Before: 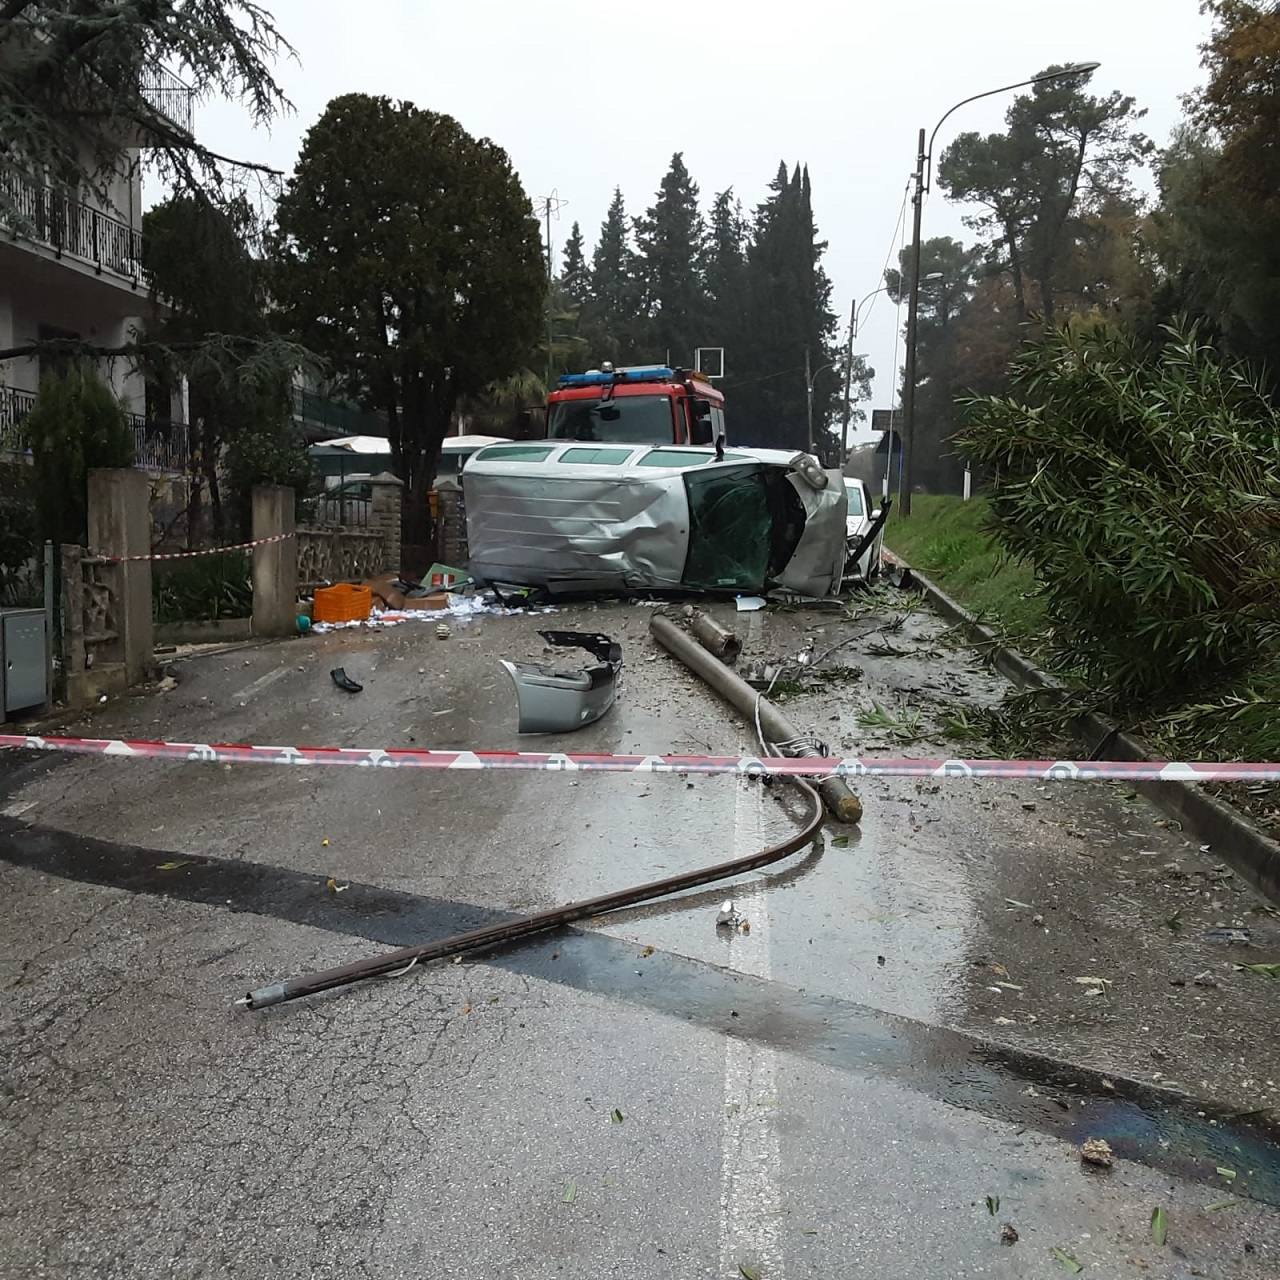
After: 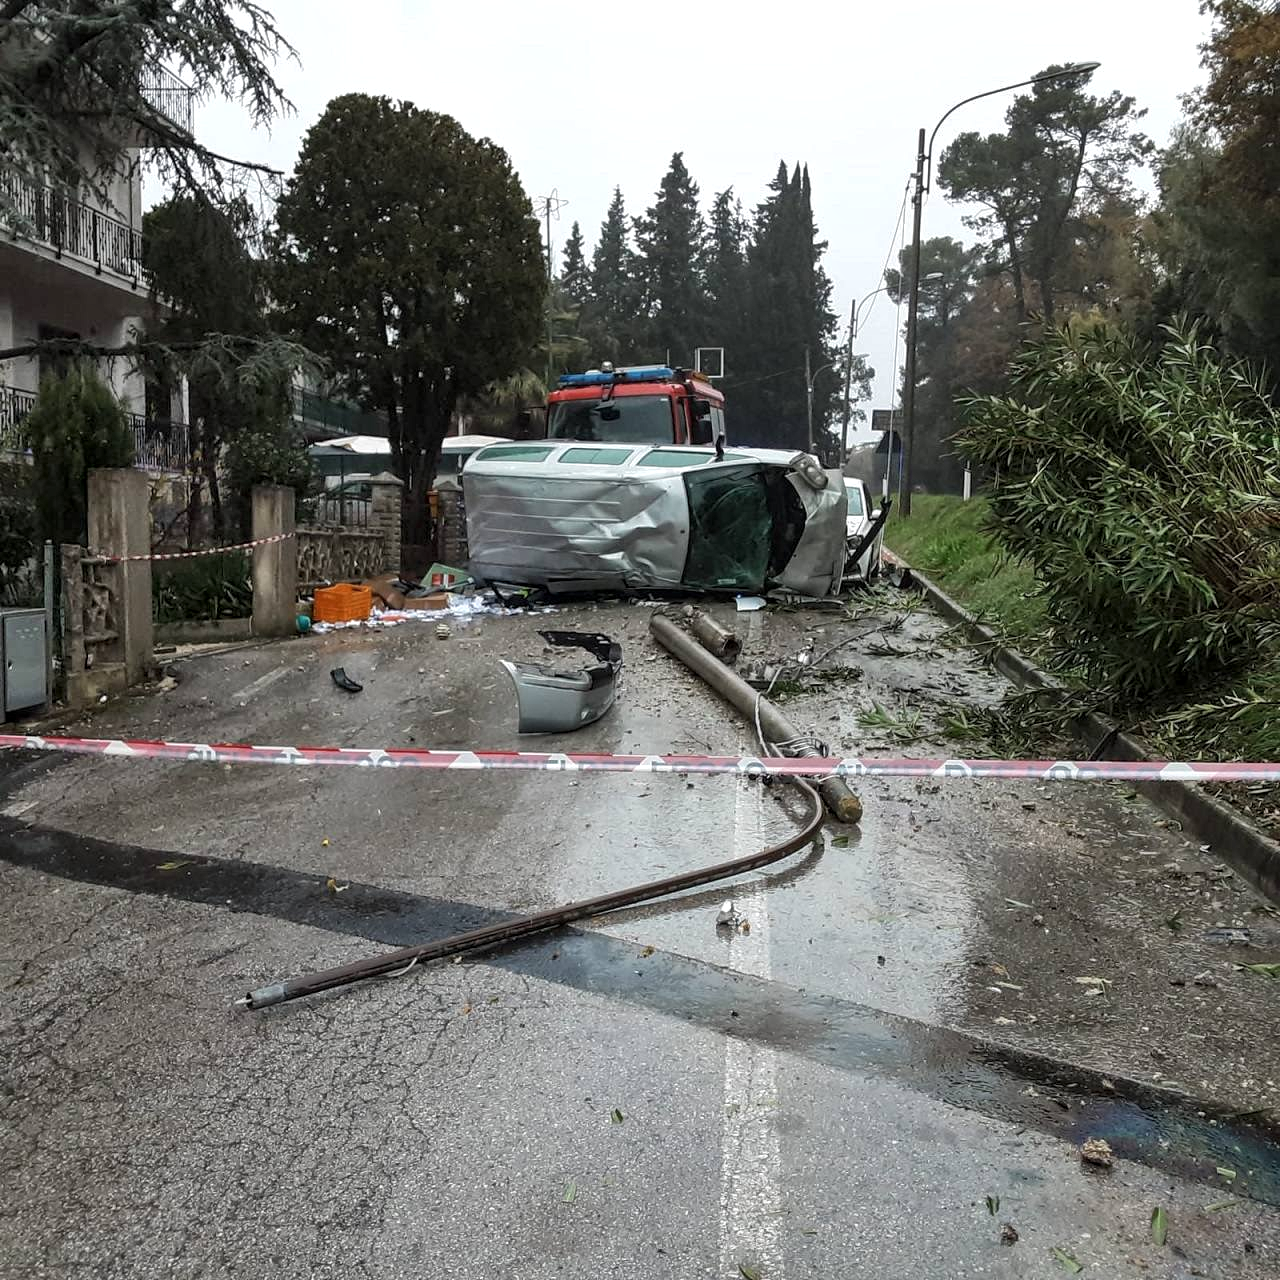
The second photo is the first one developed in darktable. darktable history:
shadows and highlights: radius 133.83, soften with gaussian
local contrast: highlights 99%, shadows 86%, detail 160%, midtone range 0.2
